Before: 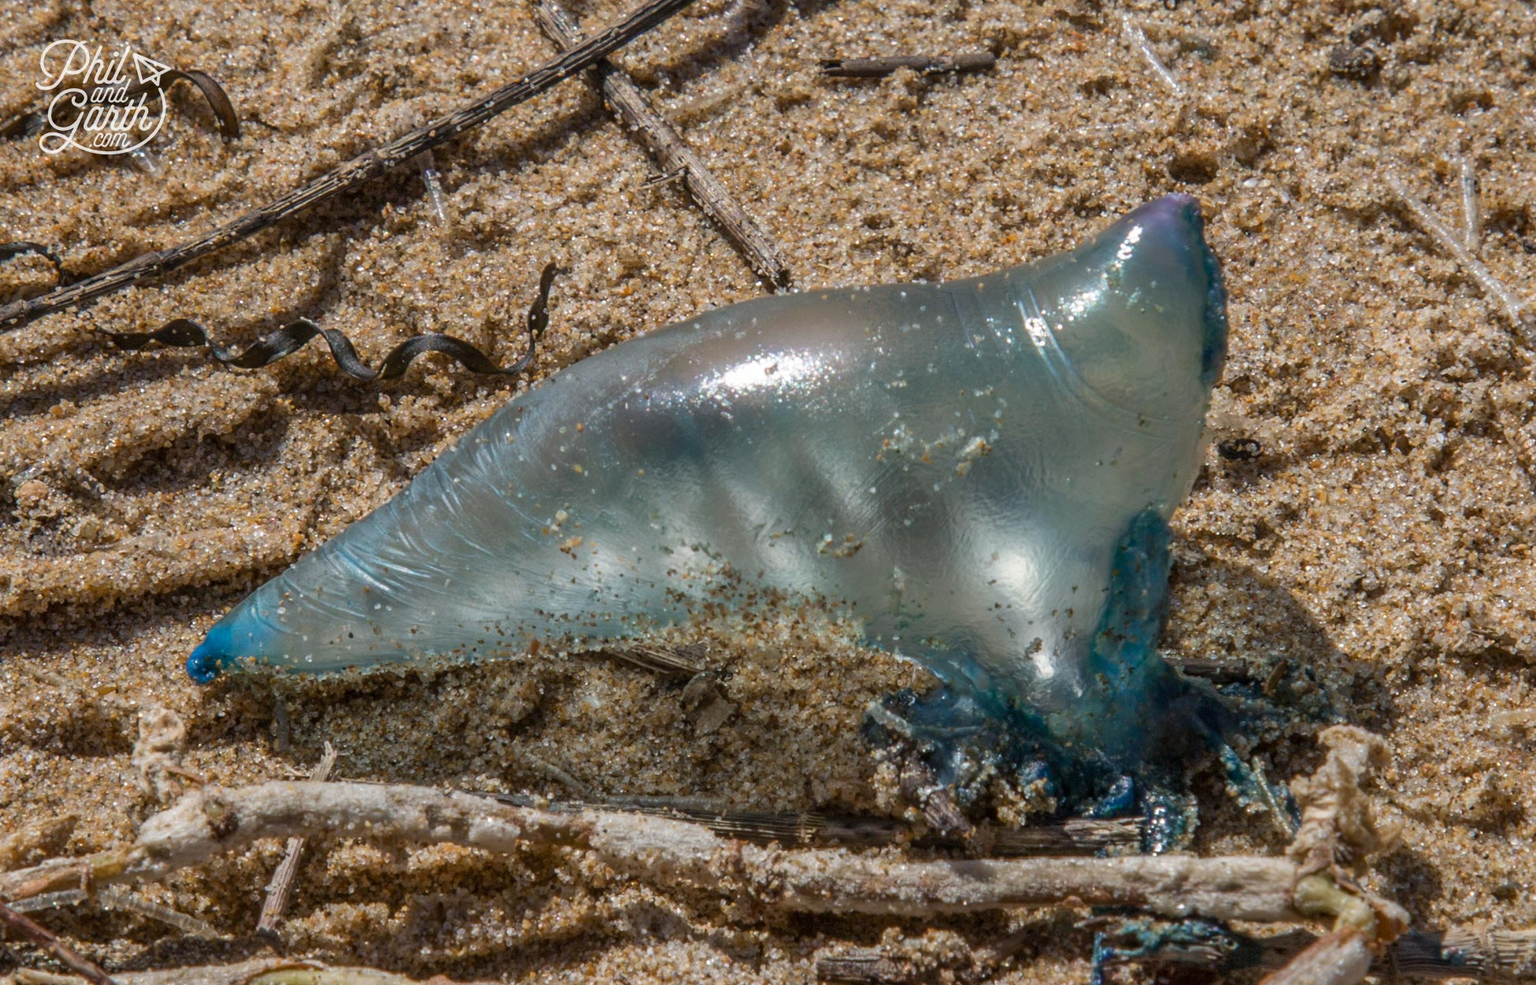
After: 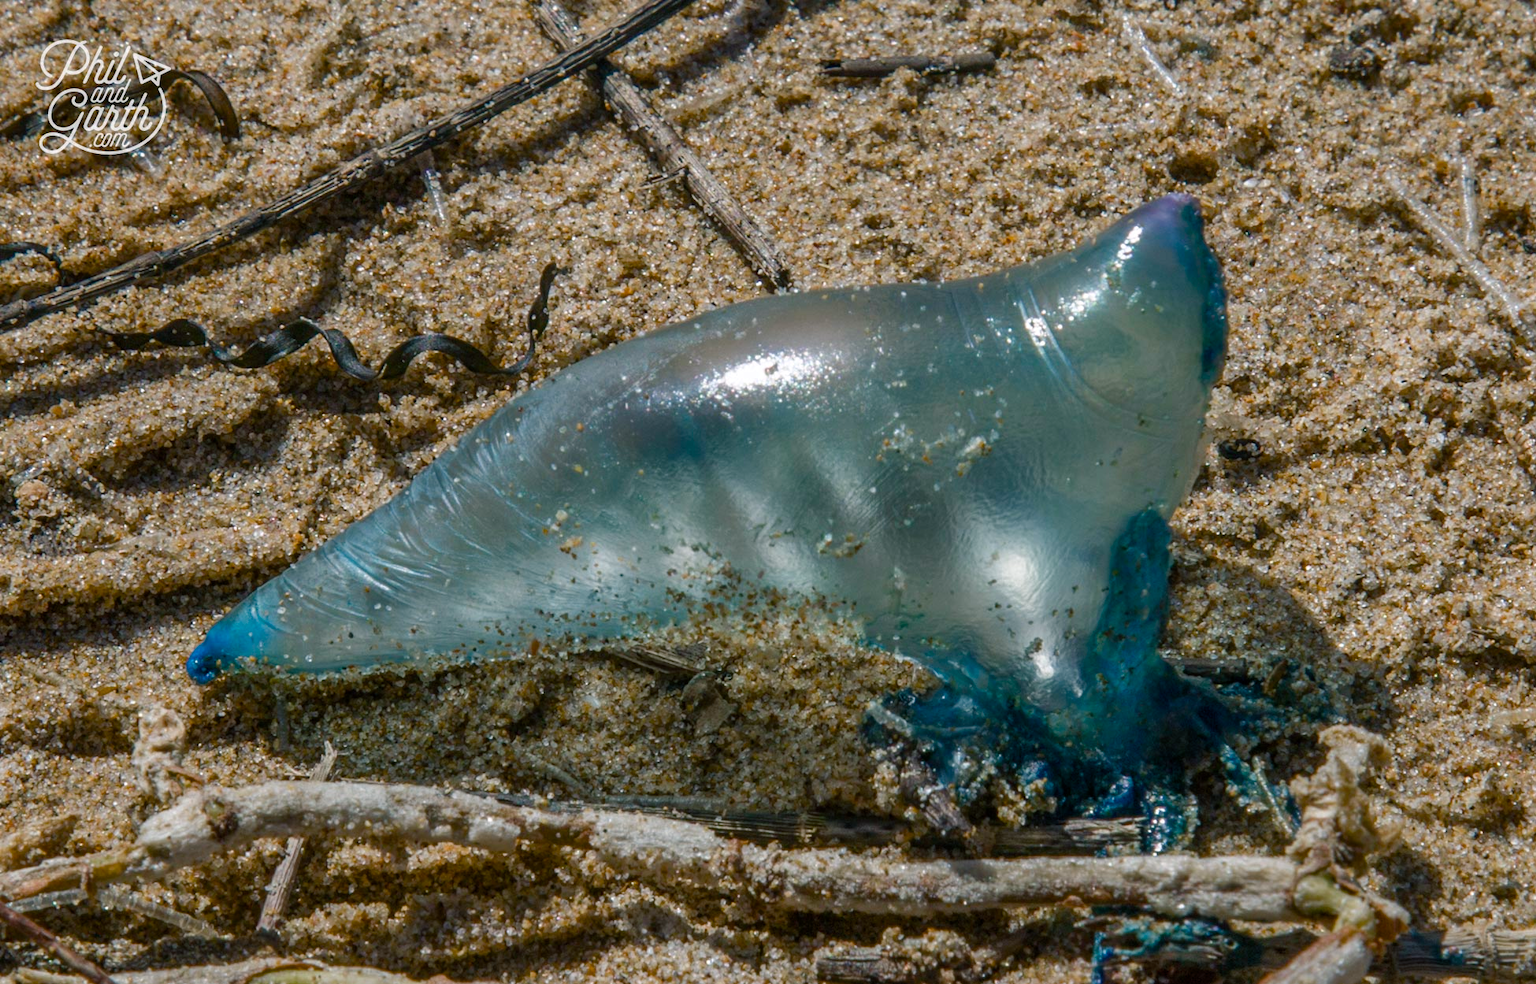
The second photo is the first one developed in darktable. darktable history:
color balance rgb: power › luminance -7.791%, power › chroma 1.123%, power › hue 215.97°, perceptual saturation grading › global saturation 39.224%, perceptual saturation grading › highlights -50.403%, perceptual saturation grading › shadows 31.022%
tone equalizer: edges refinement/feathering 500, mask exposure compensation -1.57 EV, preserve details no
